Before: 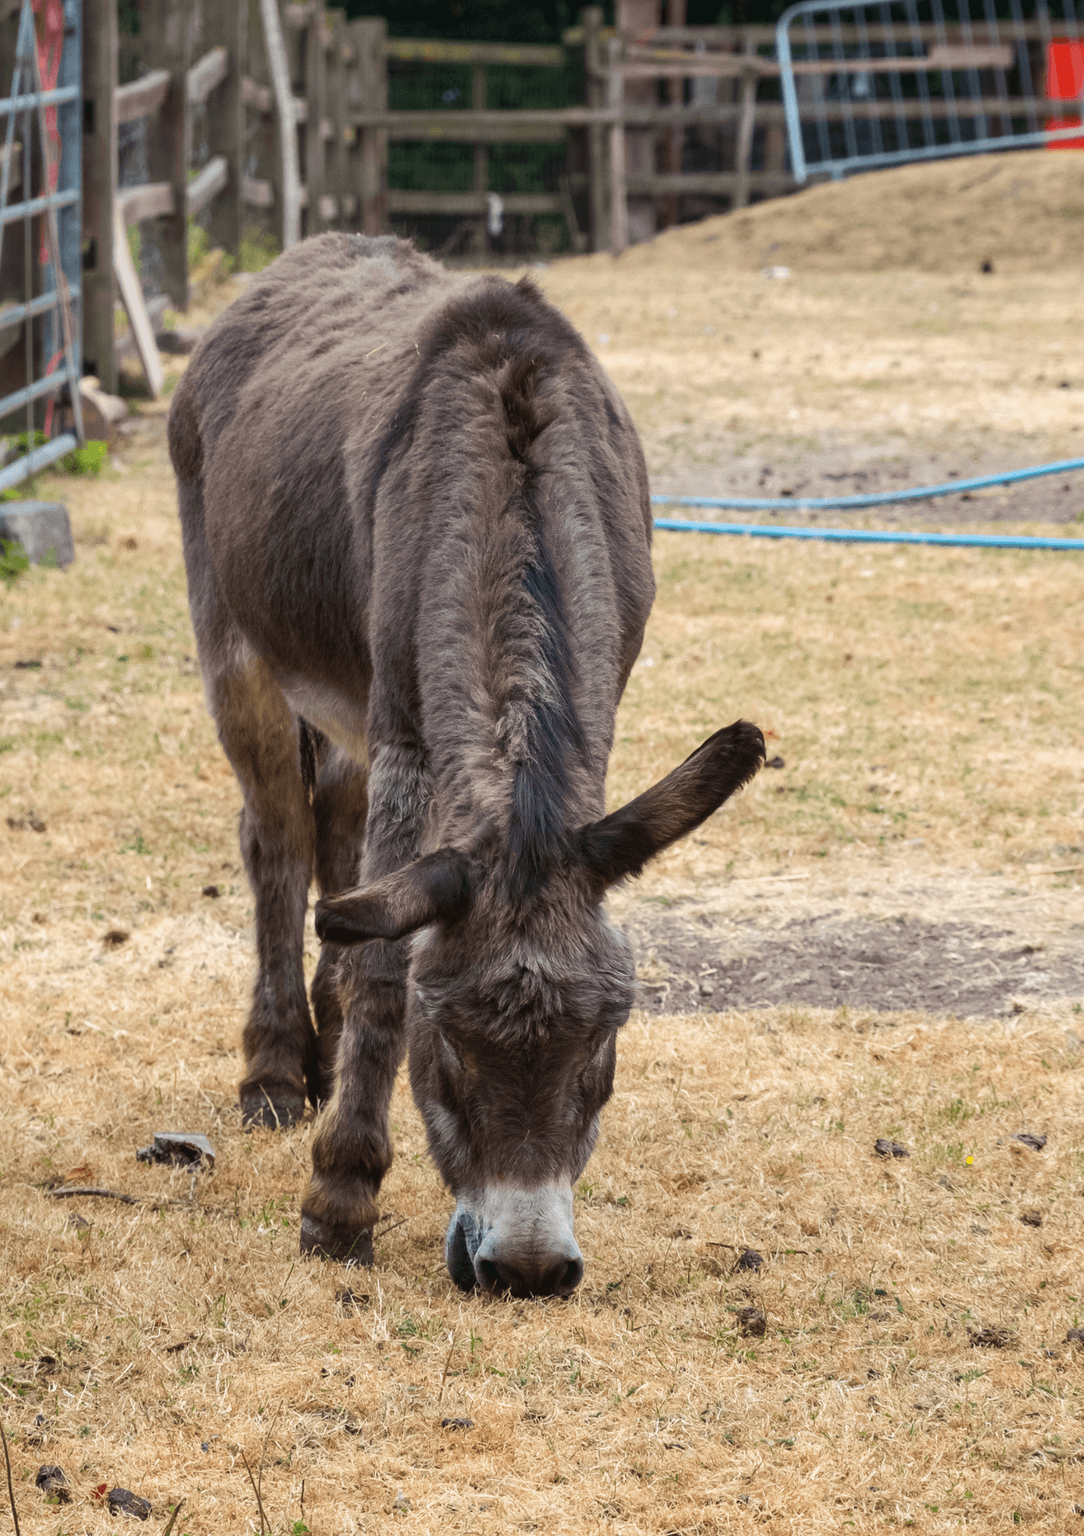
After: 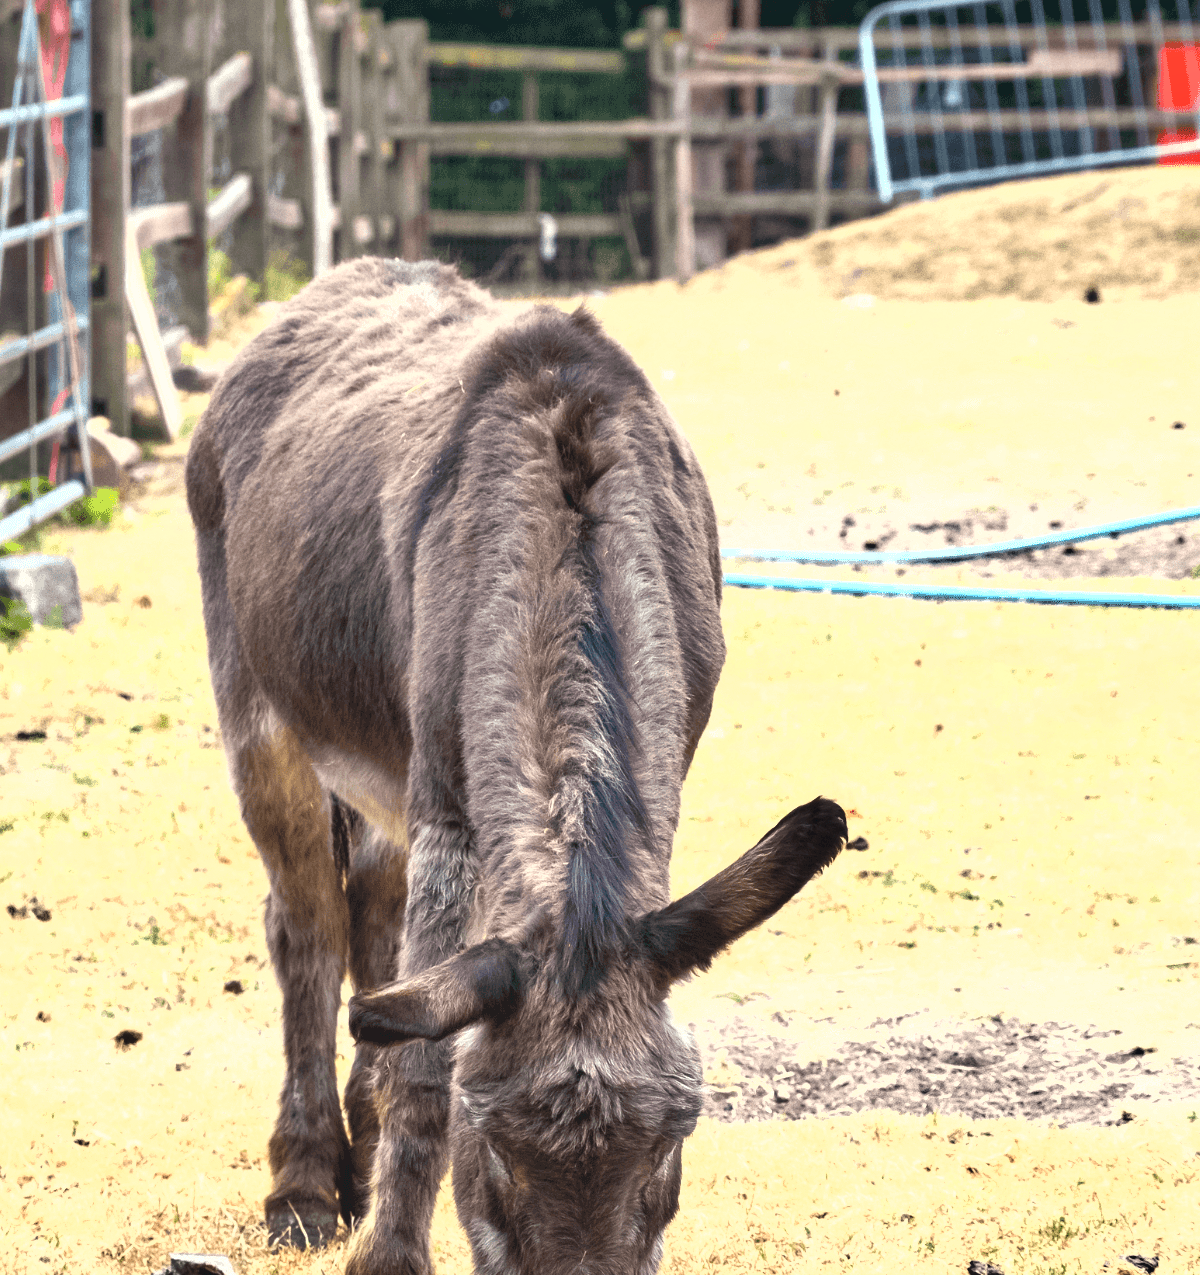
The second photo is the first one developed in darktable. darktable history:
shadows and highlights: highlights color adjustment 0%, low approximation 0.01, soften with gaussian
exposure: exposure 1.2 EV, compensate highlight preservation false
color correction: highlights a* 0.207, highlights b* 2.7, shadows a* -0.874, shadows b* -4.78
crop: bottom 24.988%
